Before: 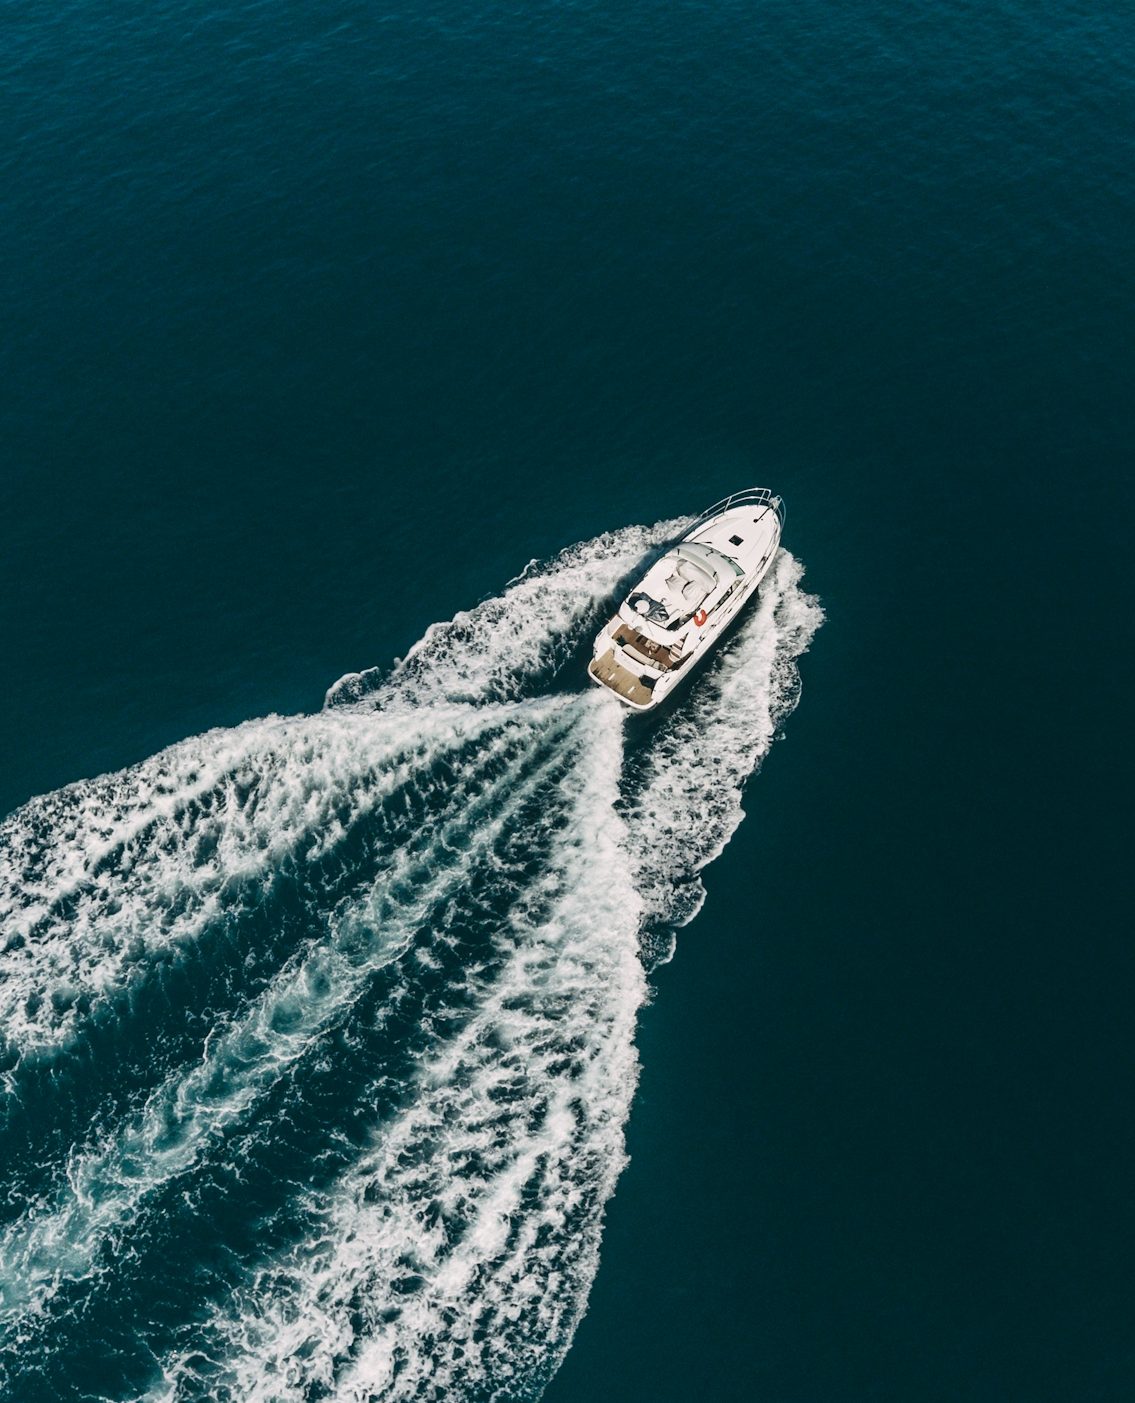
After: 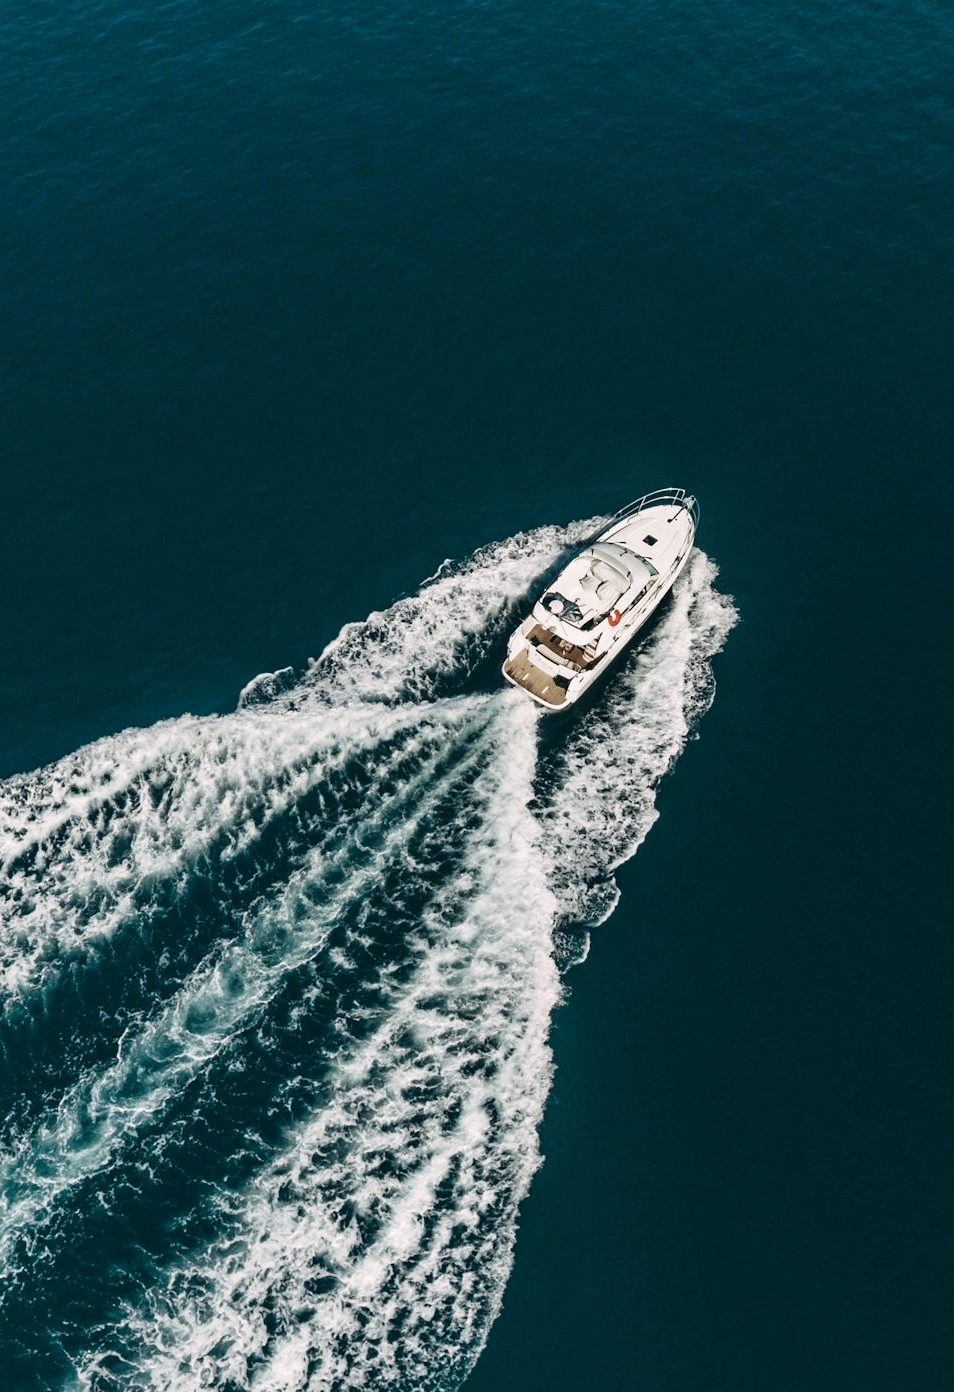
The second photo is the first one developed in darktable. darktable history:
crop: left 7.598%, right 7.873%
contrast equalizer: octaves 7, y [[0.6 ×6], [0.55 ×6], [0 ×6], [0 ×6], [0 ×6]], mix 0.2
